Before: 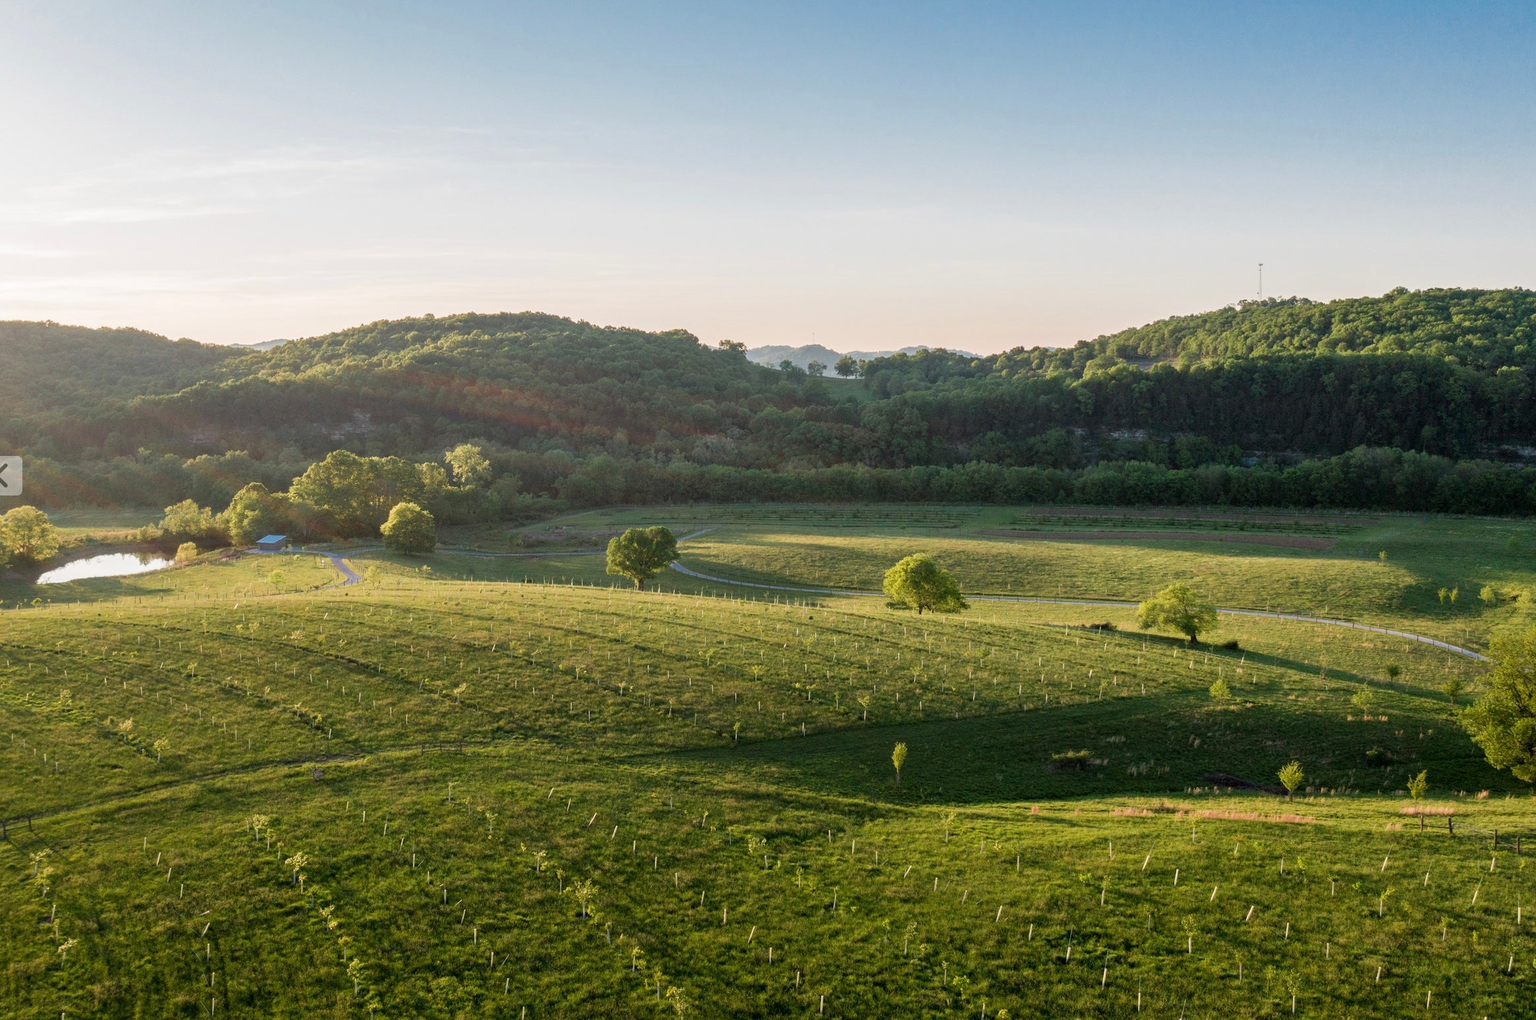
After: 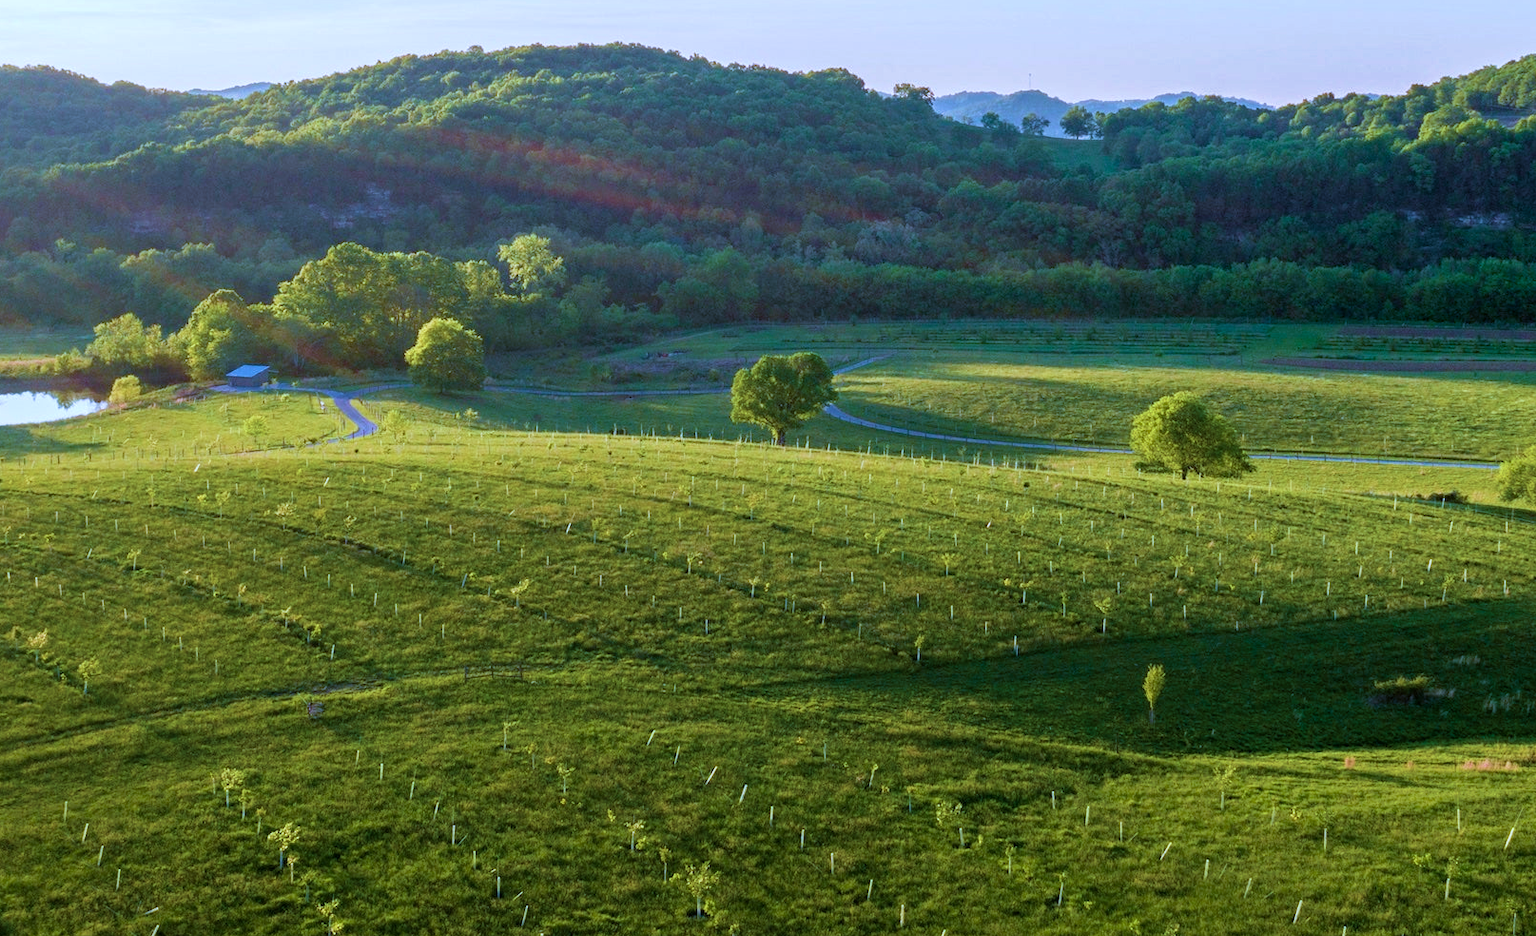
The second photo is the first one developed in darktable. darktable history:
white balance: red 0.871, blue 1.249
haze removal: compatibility mode true, adaptive false
velvia: strength 75%
crop: left 6.488%, top 27.668%, right 24.183%, bottom 8.656%
